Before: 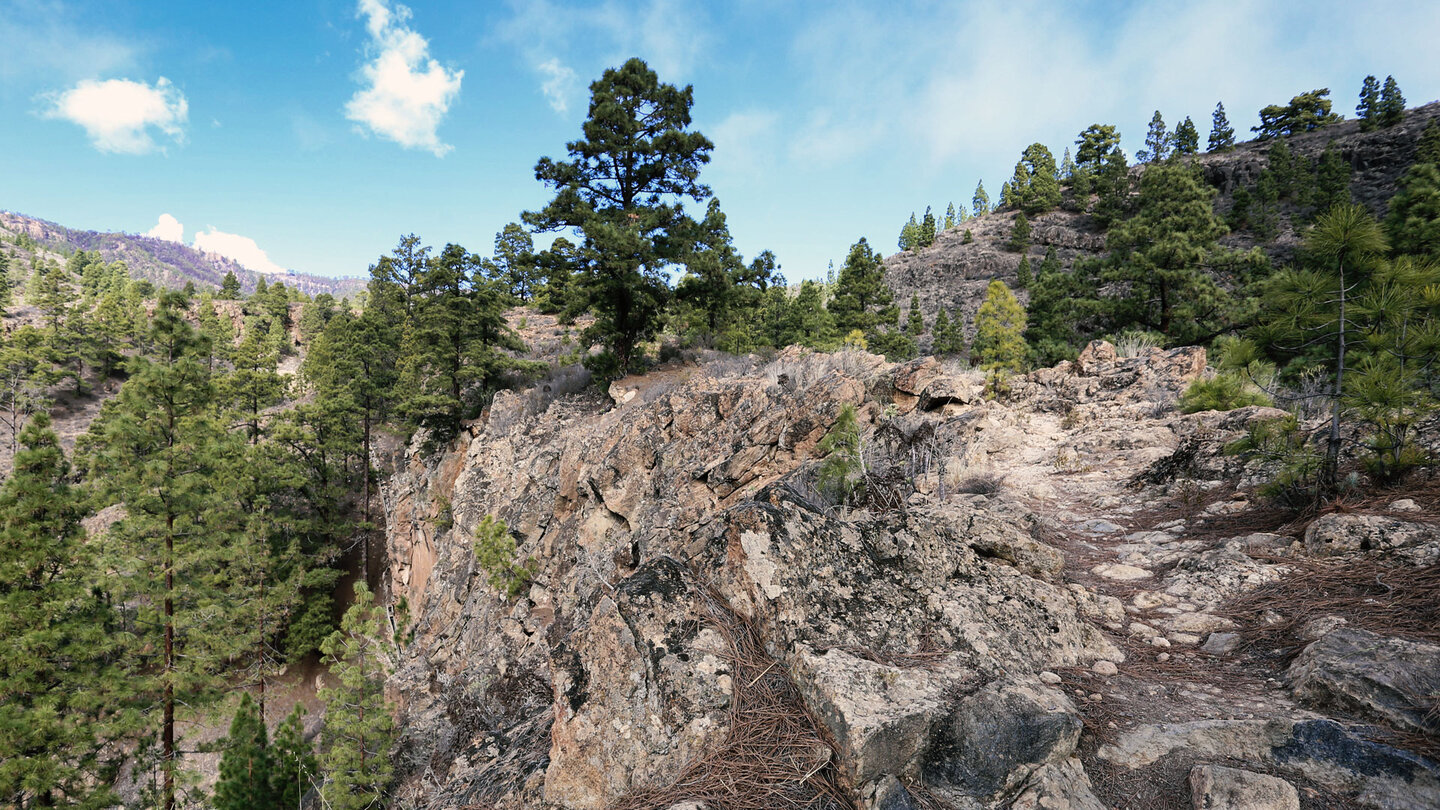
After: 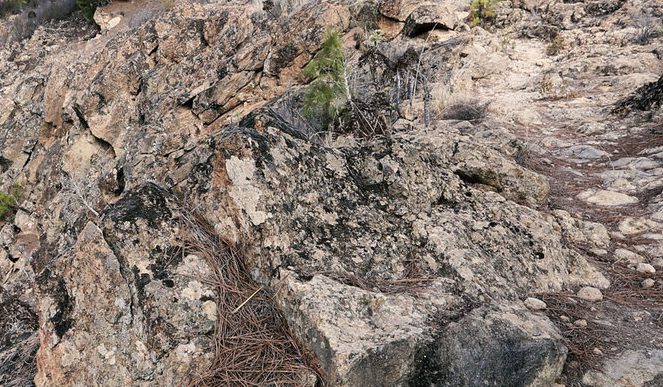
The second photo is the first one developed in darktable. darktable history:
shadows and highlights: shadows 37.44, highlights -27.53, soften with gaussian
crop: left 35.805%, top 46.24%, right 18.147%, bottom 5.948%
